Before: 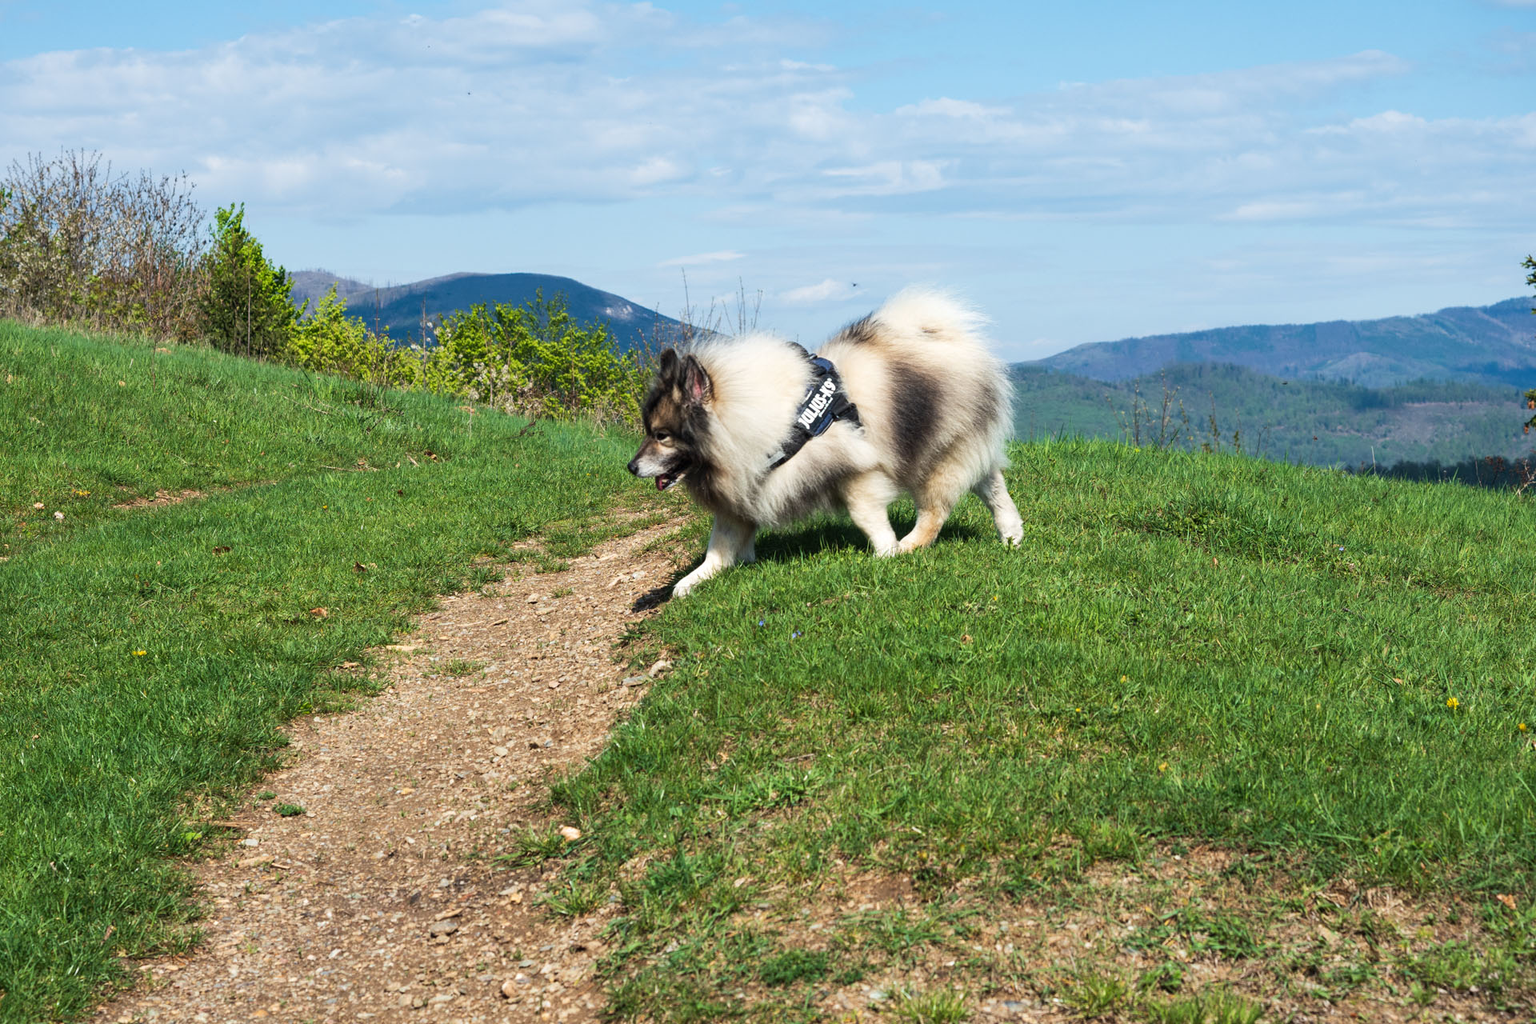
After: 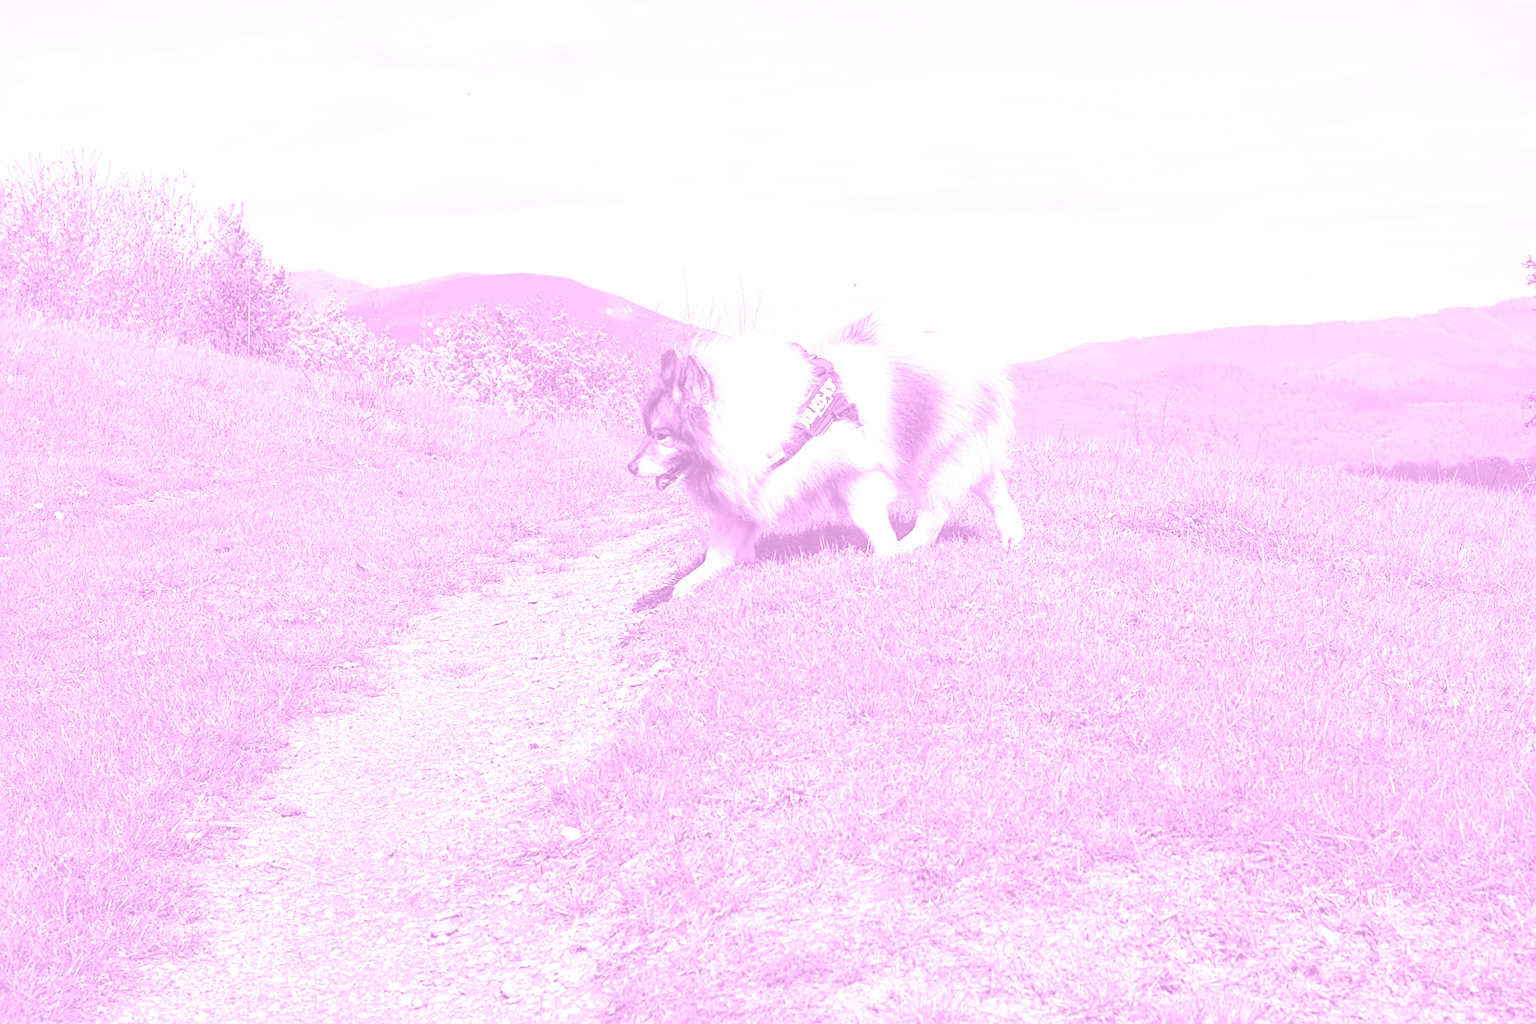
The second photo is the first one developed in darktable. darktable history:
exposure: black level correction 0, exposure 1.015 EV, compensate exposure bias true, compensate highlight preservation false
sharpen: on, module defaults
colorize: hue 331.2°, saturation 75%, source mix 30.28%, lightness 70.52%, version 1
